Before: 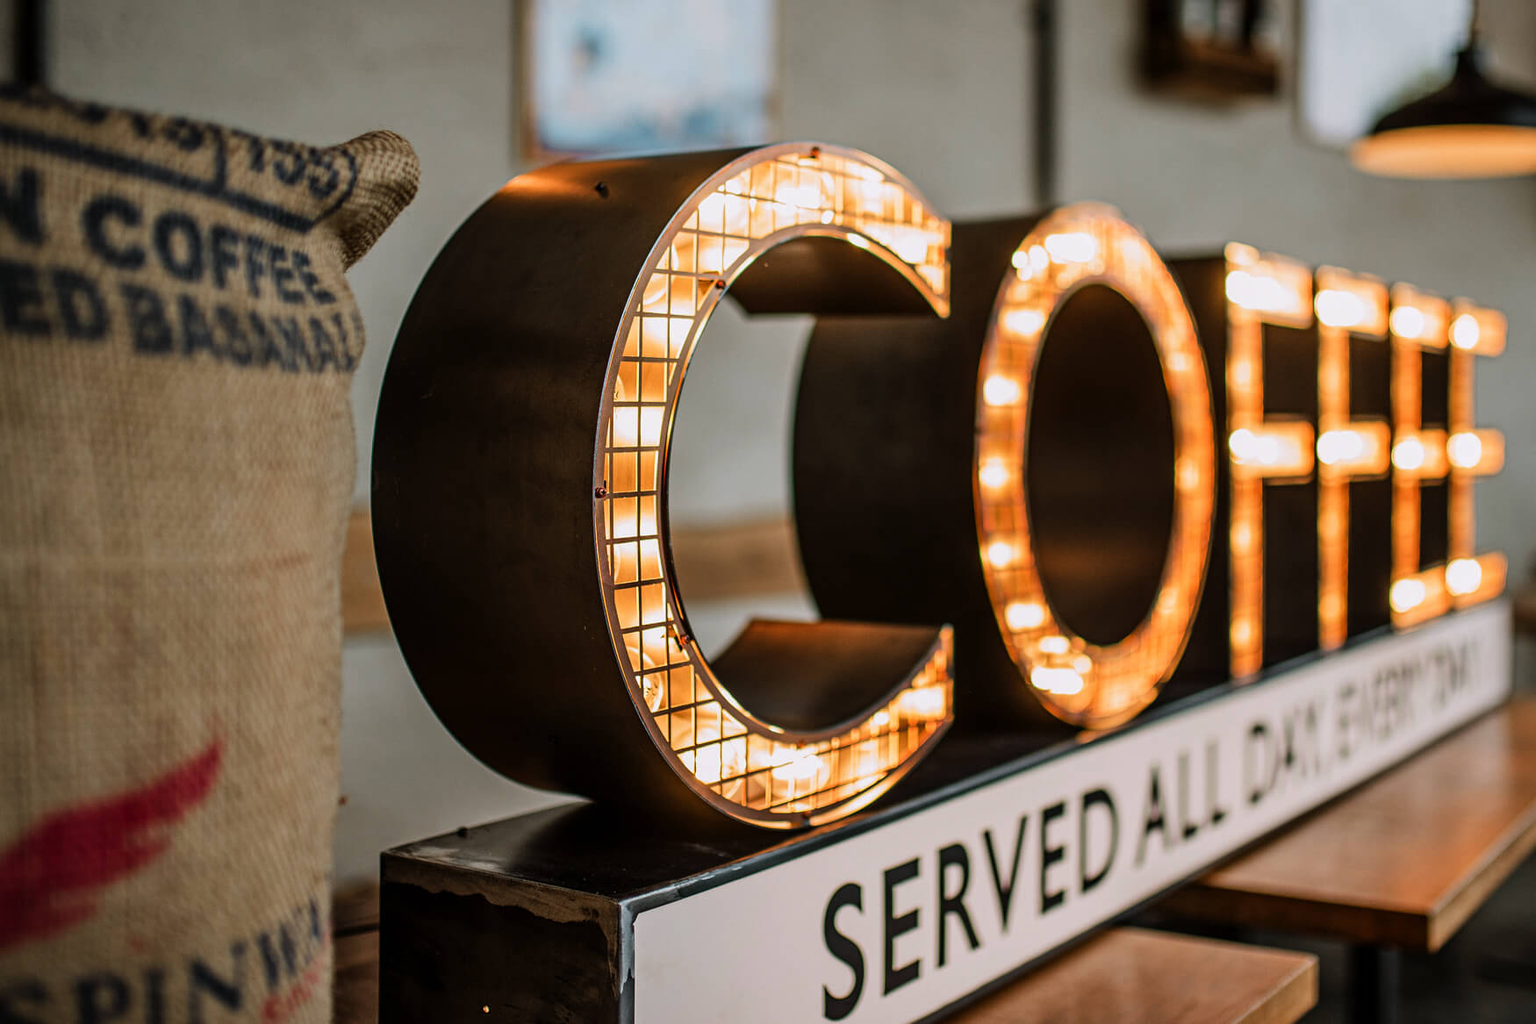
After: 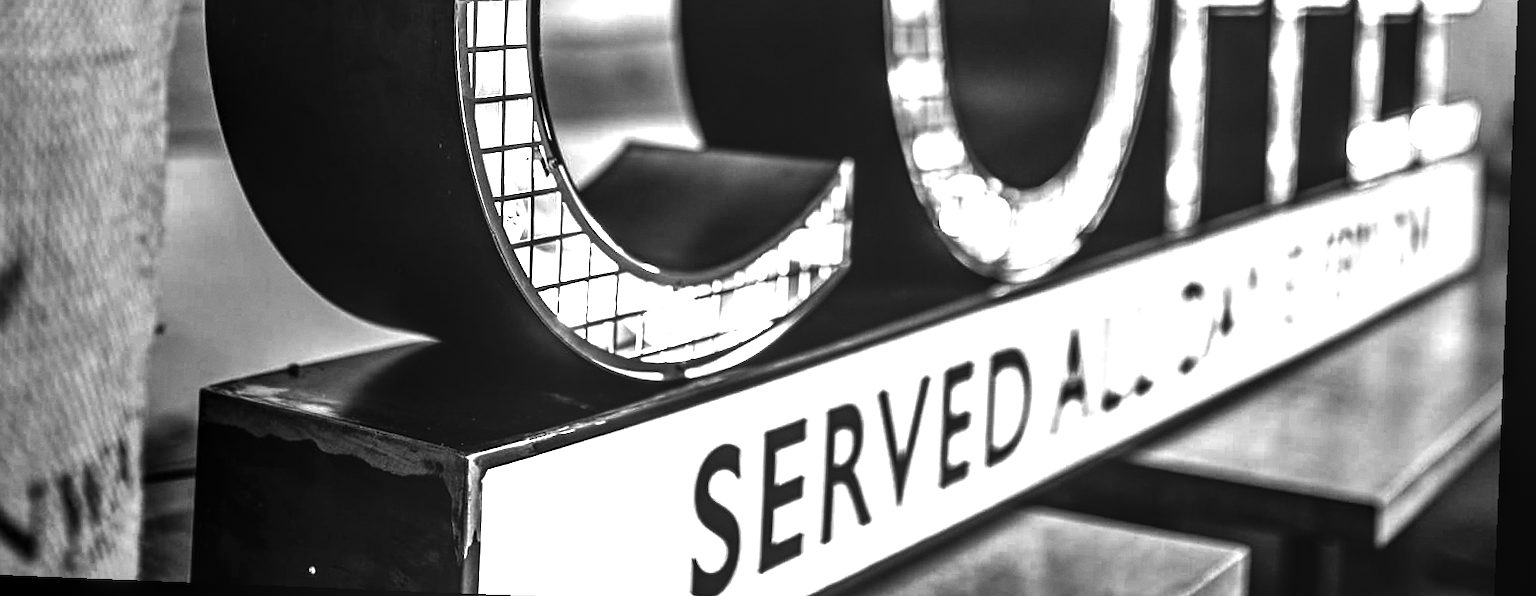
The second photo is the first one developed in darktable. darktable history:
rotate and perspective: rotation 2.27°, automatic cropping off
shadows and highlights: radius 133.83, soften with gaussian
white balance: red 1.009, blue 0.985
contrast brightness saturation: saturation -1
color balance rgb: linear chroma grading › shadows -30%, linear chroma grading › global chroma 35%, perceptual saturation grading › global saturation 75%, perceptual saturation grading › shadows -30%, perceptual brilliance grading › highlights 75%, perceptual brilliance grading › shadows -30%, global vibrance 35%
crop and rotate: left 13.306%, top 48.129%, bottom 2.928%
local contrast: on, module defaults
grain: coarseness 14.57 ISO, strength 8.8%
